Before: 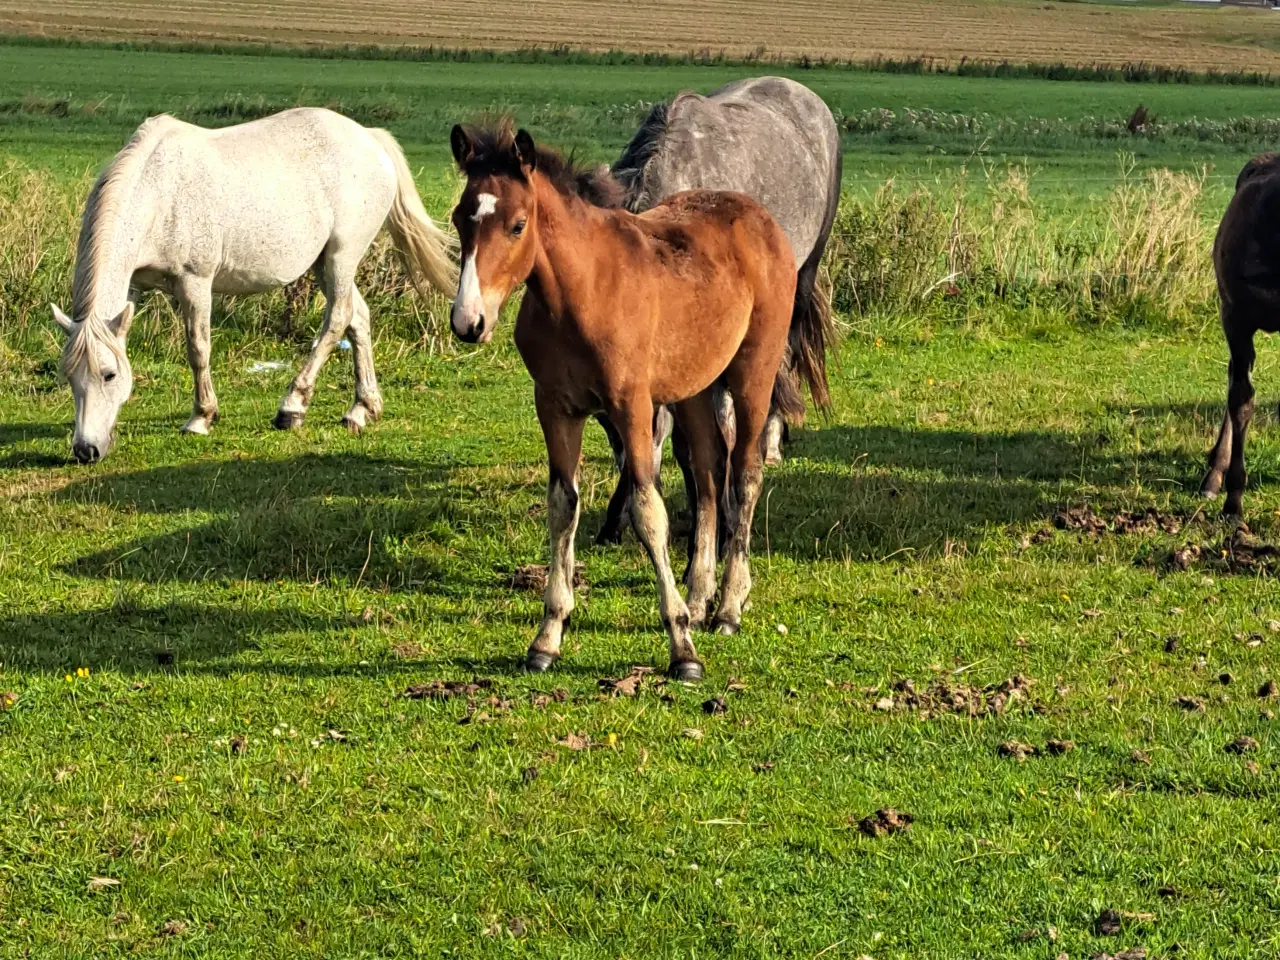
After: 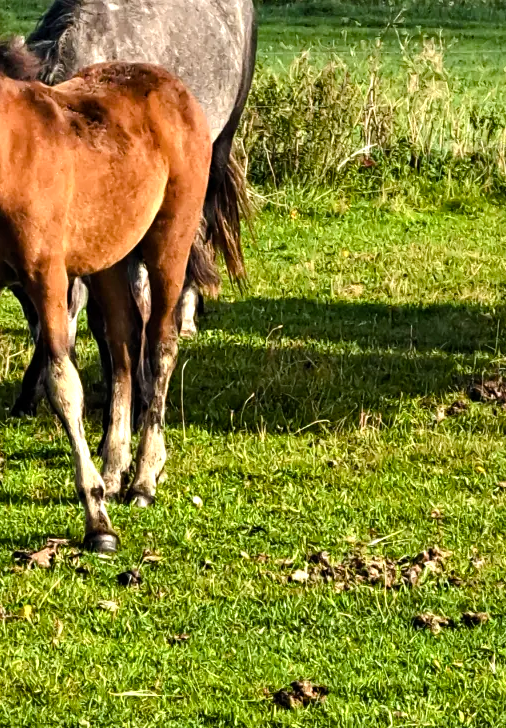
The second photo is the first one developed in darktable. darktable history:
crop: left 45.721%, top 13.393%, right 14.118%, bottom 10.01%
color balance rgb: perceptual saturation grading › global saturation 20%, perceptual saturation grading › highlights -25%, perceptual saturation grading › shadows 25%
tone equalizer: -8 EV -0.75 EV, -7 EV -0.7 EV, -6 EV -0.6 EV, -5 EV -0.4 EV, -3 EV 0.4 EV, -2 EV 0.6 EV, -1 EV 0.7 EV, +0 EV 0.75 EV, edges refinement/feathering 500, mask exposure compensation -1.57 EV, preserve details no
